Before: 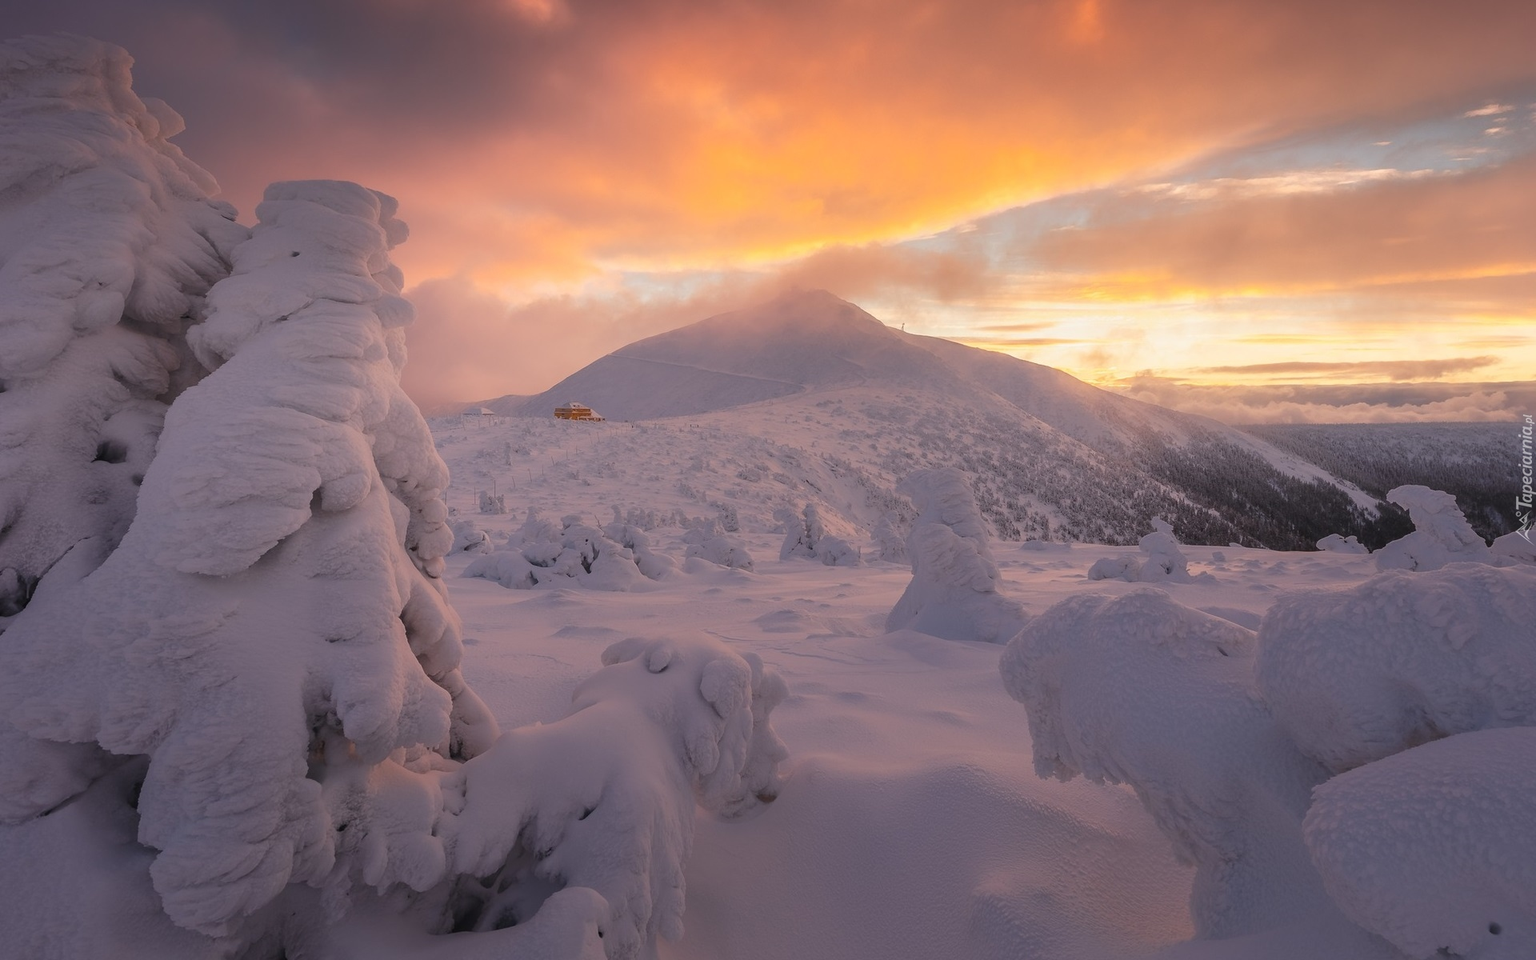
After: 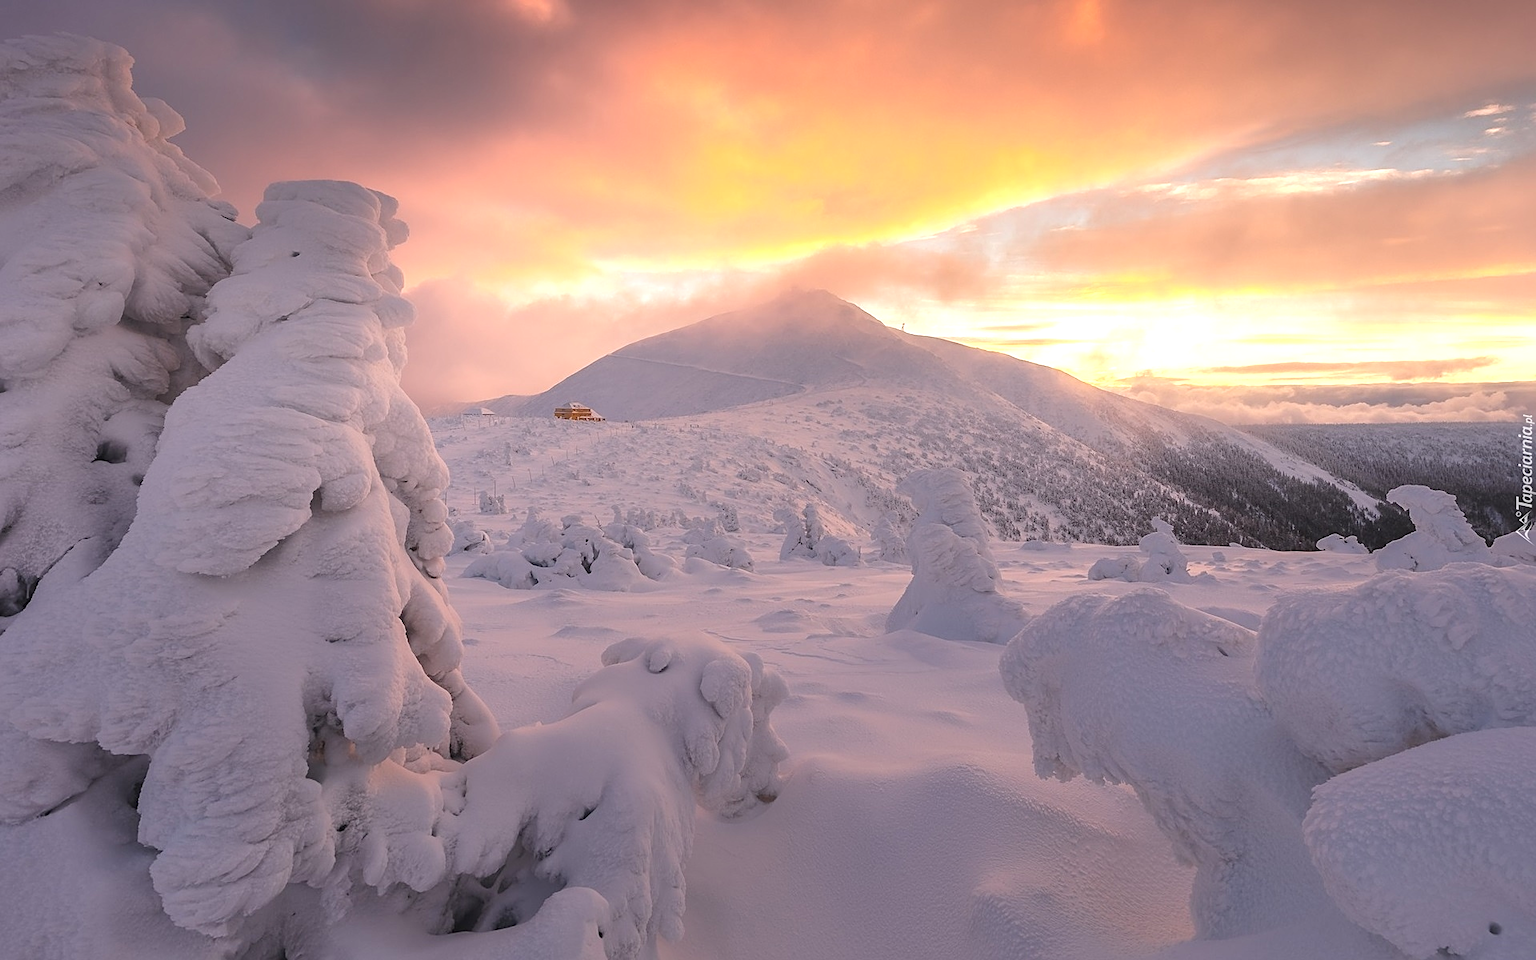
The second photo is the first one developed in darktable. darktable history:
shadows and highlights: radius 111.77, shadows 51.22, white point adjustment 9.11, highlights -3.57, soften with gaussian
sharpen: on, module defaults
exposure: black level correction 0, exposure 0.3 EV, compensate highlight preservation false
